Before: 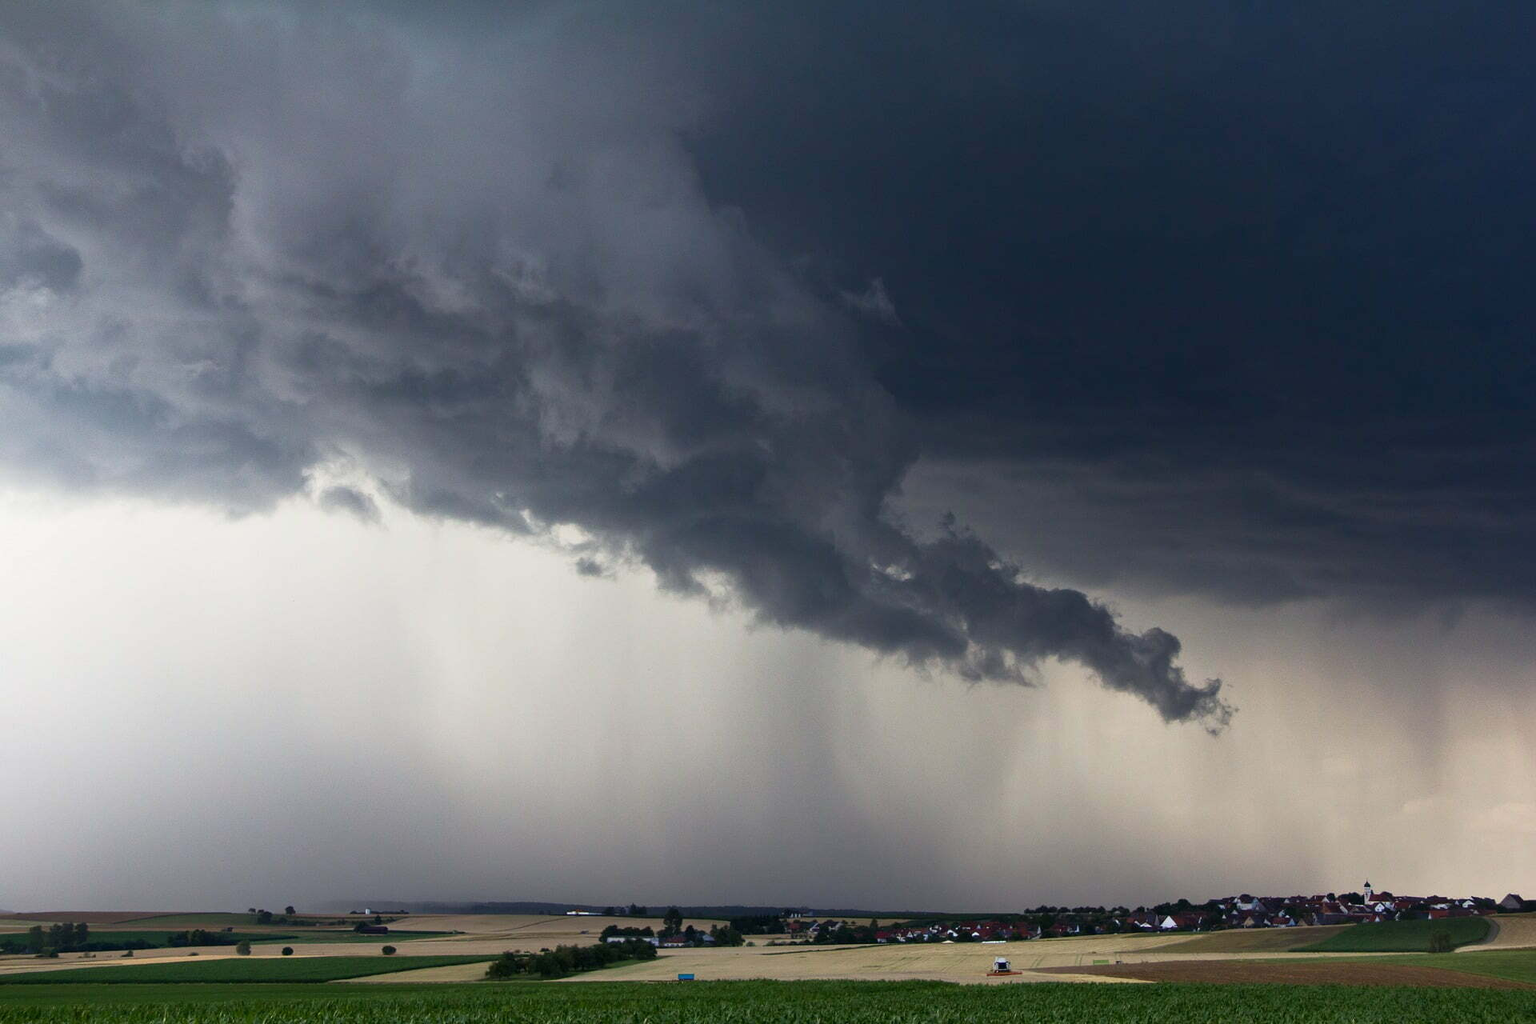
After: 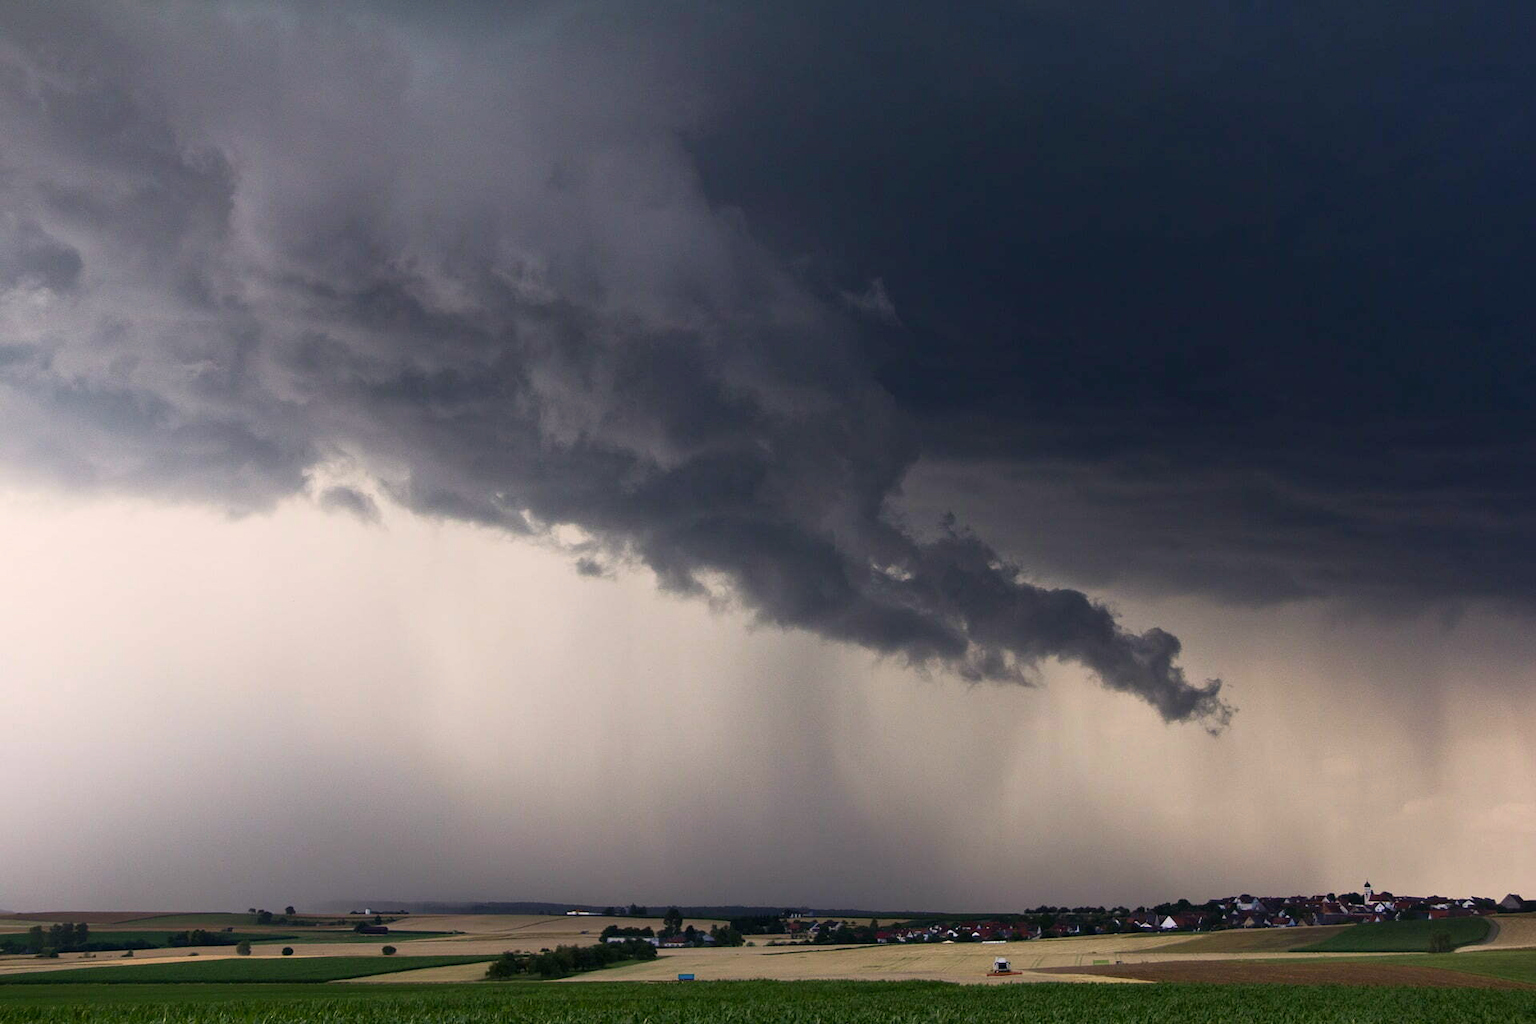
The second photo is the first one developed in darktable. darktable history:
shadows and highlights: radius 93.07, shadows -14.46, white point adjustment 0.23, highlights 31.48, compress 48.23%, highlights color adjustment 52.79%, soften with gaussian
color correction: highlights a* 5.81, highlights b* 4.84
exposure: exposure -0.157 EV, compensate highlight preservation false
